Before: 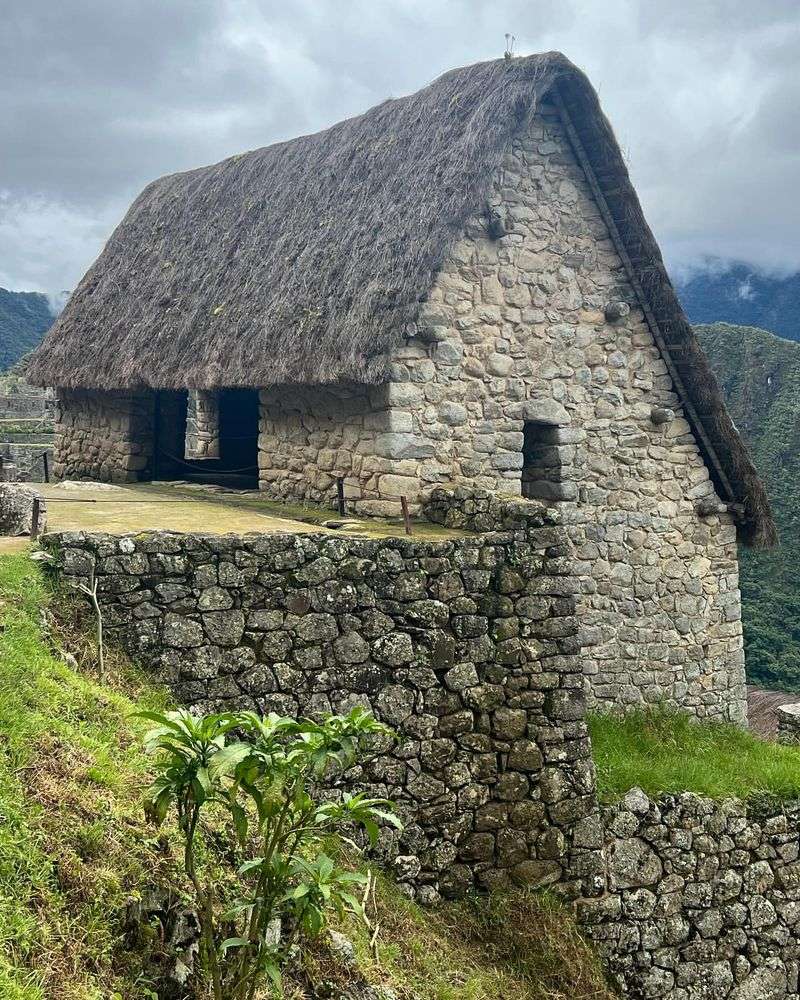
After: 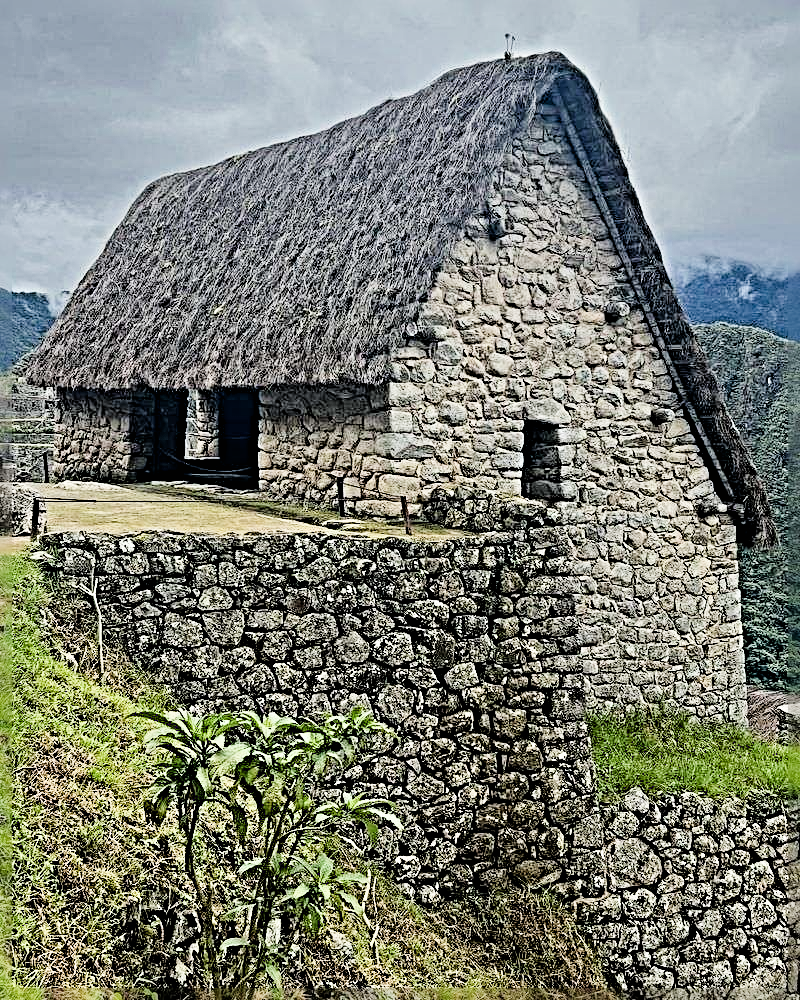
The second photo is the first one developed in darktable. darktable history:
filmic rgb: black relative exposure -7.12 EV, white relative exposure 5.36 EV, hardness 3.02
sharpen: radius 6.253, amount 1.787, threshold 0.135
exposure: black level correction 0.001, exposure -0.122 EV, compensate highlight preservation false
shadows and highlights: low approximation 0.01, soften with gaussian
tone equalizer: -8 EV -0.767 EV, -7 EV -0.672 EV, -6 EV -0.59 EV, -5 EV -0.372 EV, -3 EV 0.391 EV, -2 EV 0.6 EV, -1 EV 0.689 EV, +0 EV 0.75 EV
